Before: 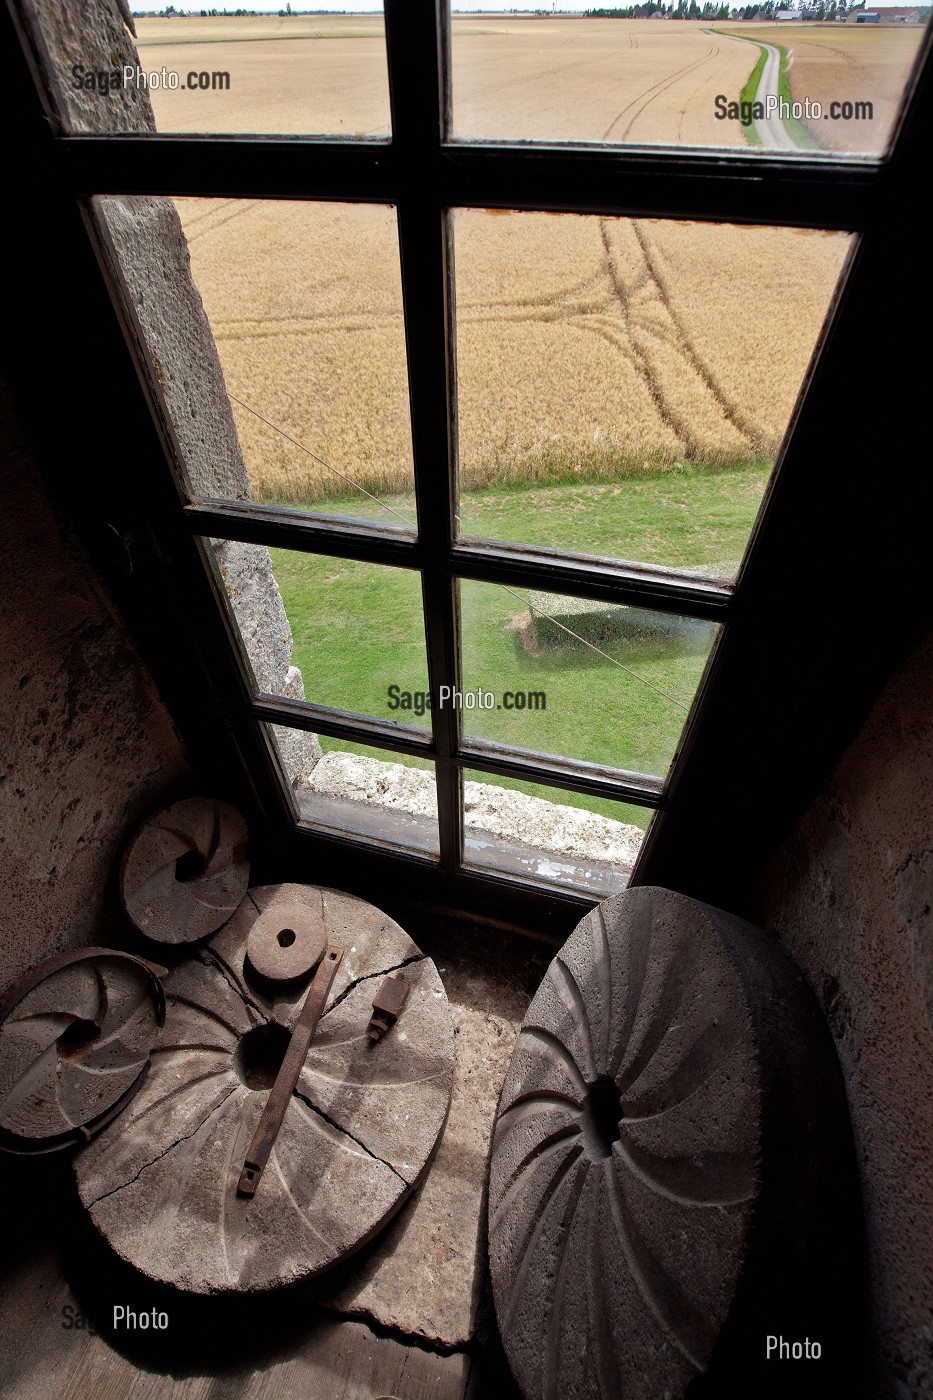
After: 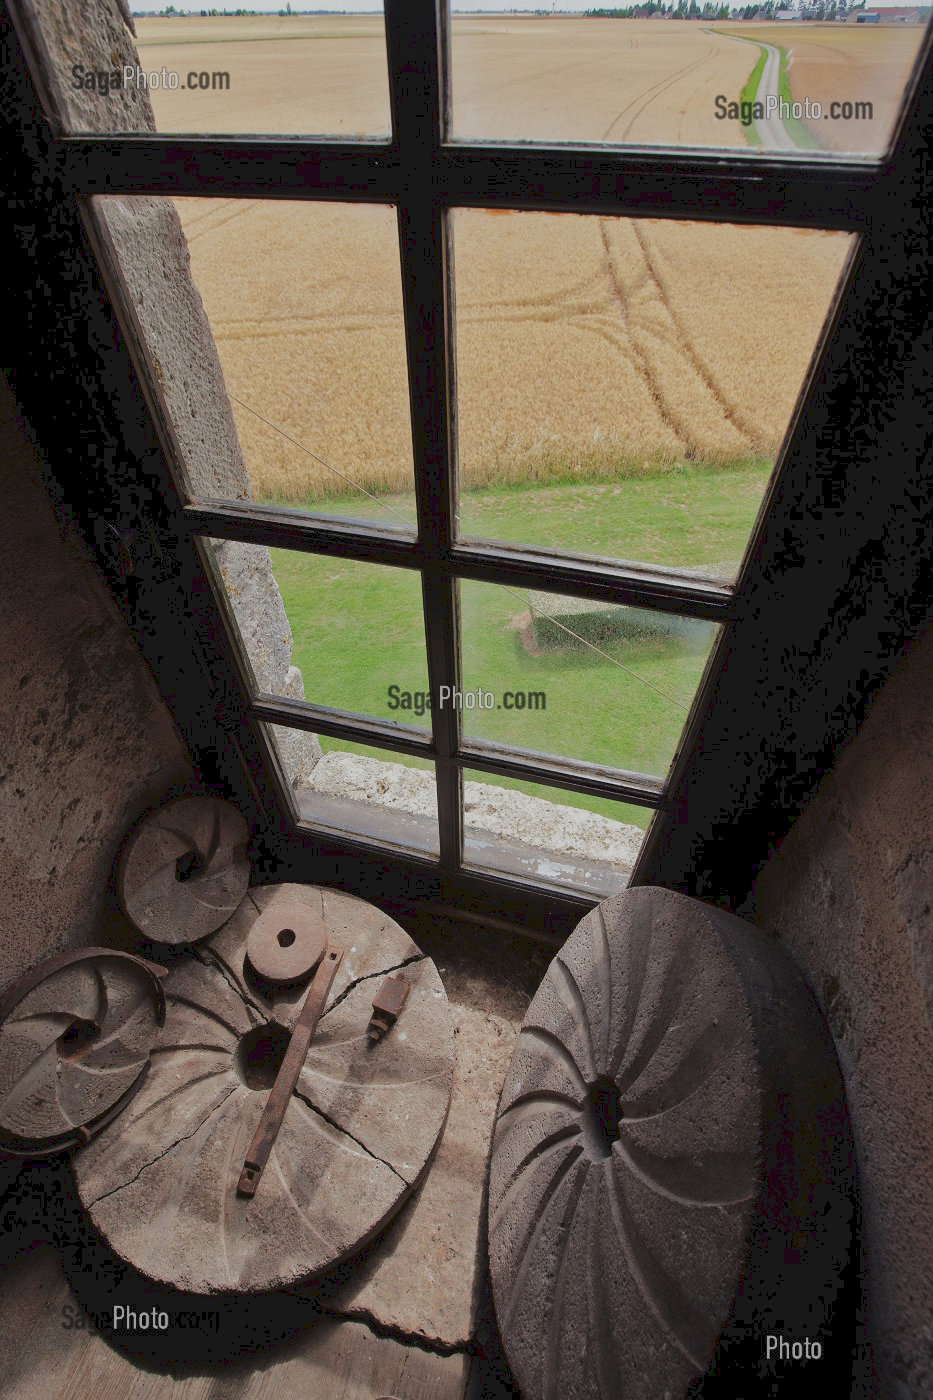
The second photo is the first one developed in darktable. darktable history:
tone equalizer: -8 EV -0.023 EV, -7 EV 0.019 EV, -6 EV -0.007 EV, -5 EV 0.004 EV, -4 EV -0.031 EV, -3 EV -0.231 EV, -2 EV -0.667 EV, -1 EV -0.993 EV, +0 EV -0.985 EV, edges refinement/feathering 500, mask exposure compensation -1.57 EV, preserve details no
exposure: exposure 0.609 EV, compensate highlight preservation false
tone curve: curves: ch0 [(0, 0) (0.003, 0.08) (0.011, 0.088) (0.025, 0.104) (0.044, 0.122) (0.069, 0.141) (0.1, 0.161) (0.136, 0.181) (0.177, 0.209) (0.224, 0.246) (0.277, 0.293) (0.335, 0.343) (0.399, 0.399) (0.468, 0.464) (0.543, 0.54) (0.623, 0.616) (0.709, 0.694) (0.801, 0.757) (0.898, 0.821) (1, 1)], preserve colors none
